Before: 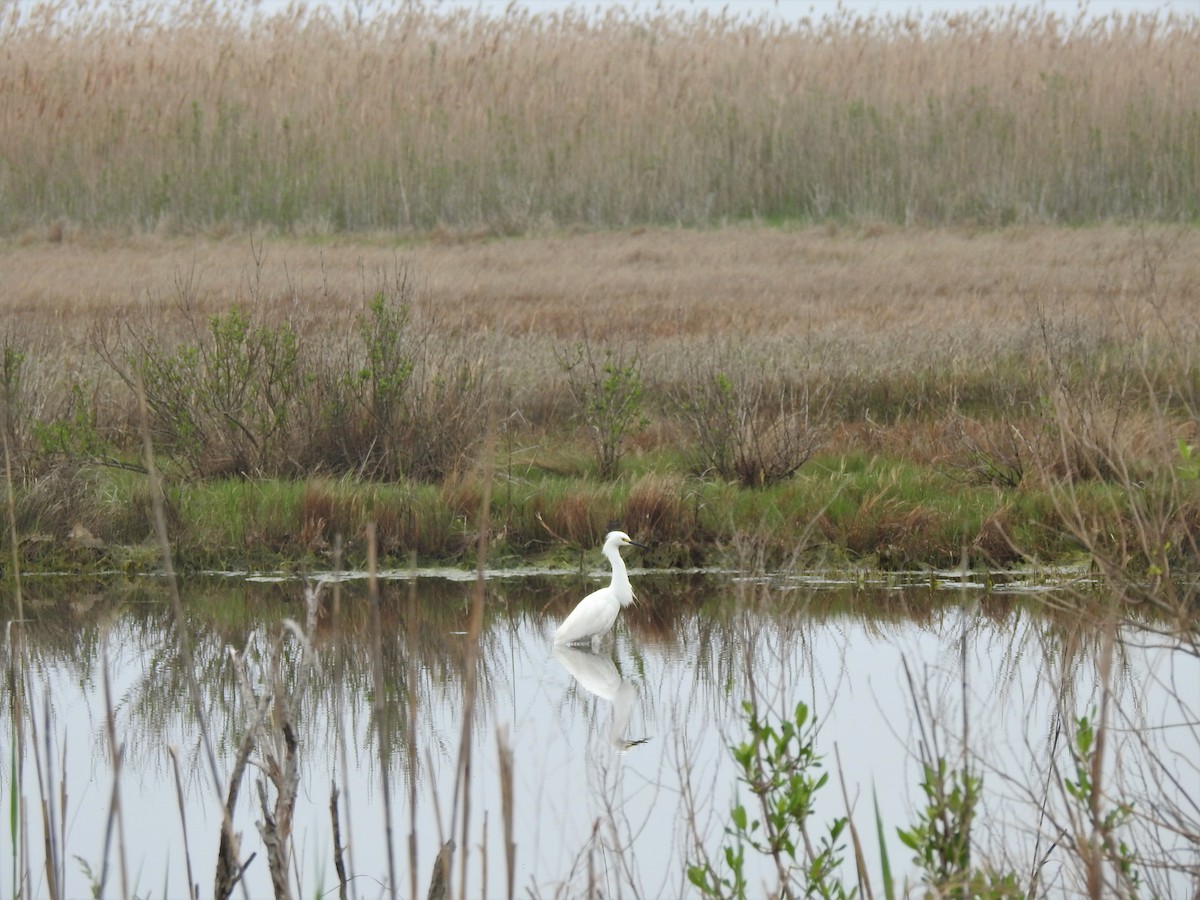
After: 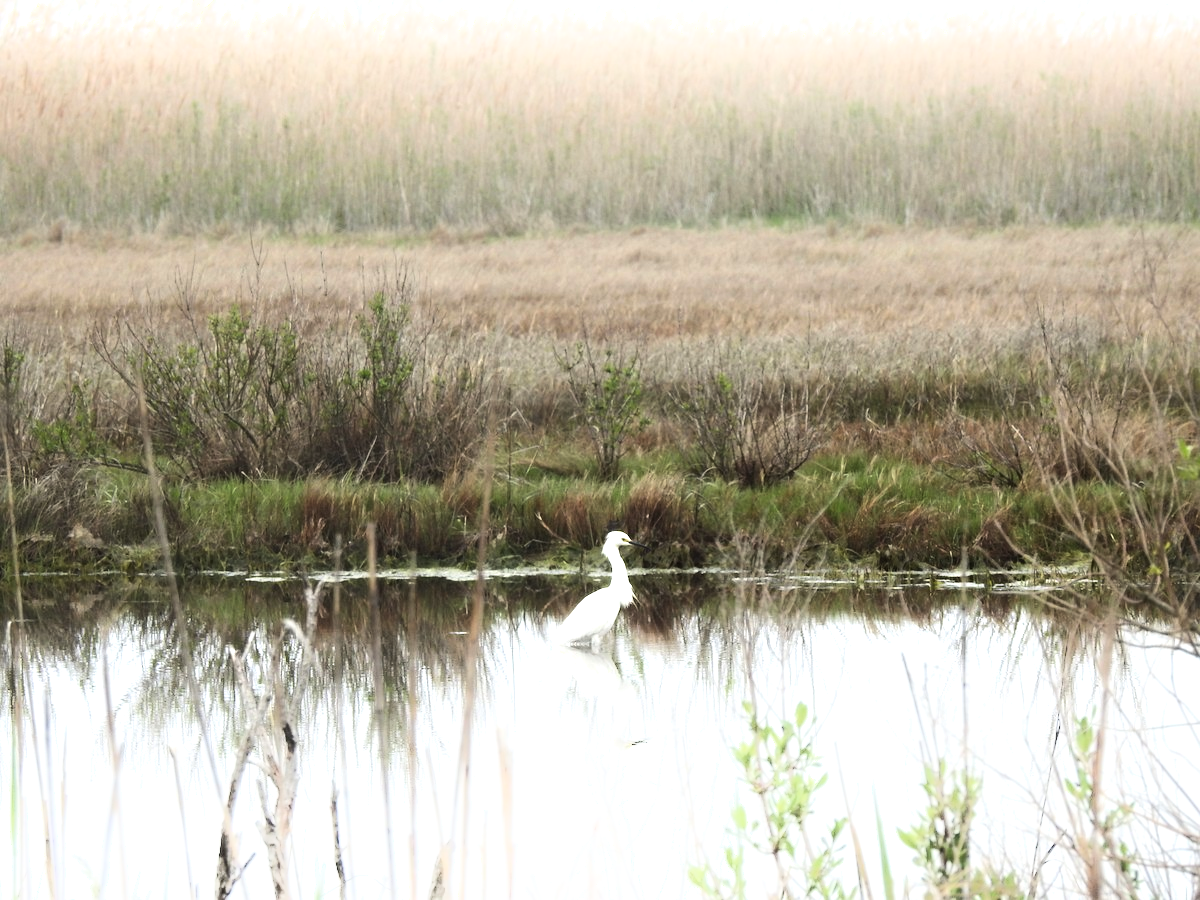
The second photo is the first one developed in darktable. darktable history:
tone equalizer: -8 EV -1.08 EV, -7 EV -1.01 EV, -6 EV -0.867 EV, -5 EV -0.578 EV, -3 EV 0.578 EV, -2 EV 0.867 EV, -1 EV 1.01 EV, +0 EV 1.08 EV, edges refinement/feathering 500, mask exposure compensation -1.57 EV, preserve details no
shadows and highlights: highlights 70.7, soften with gaussian
